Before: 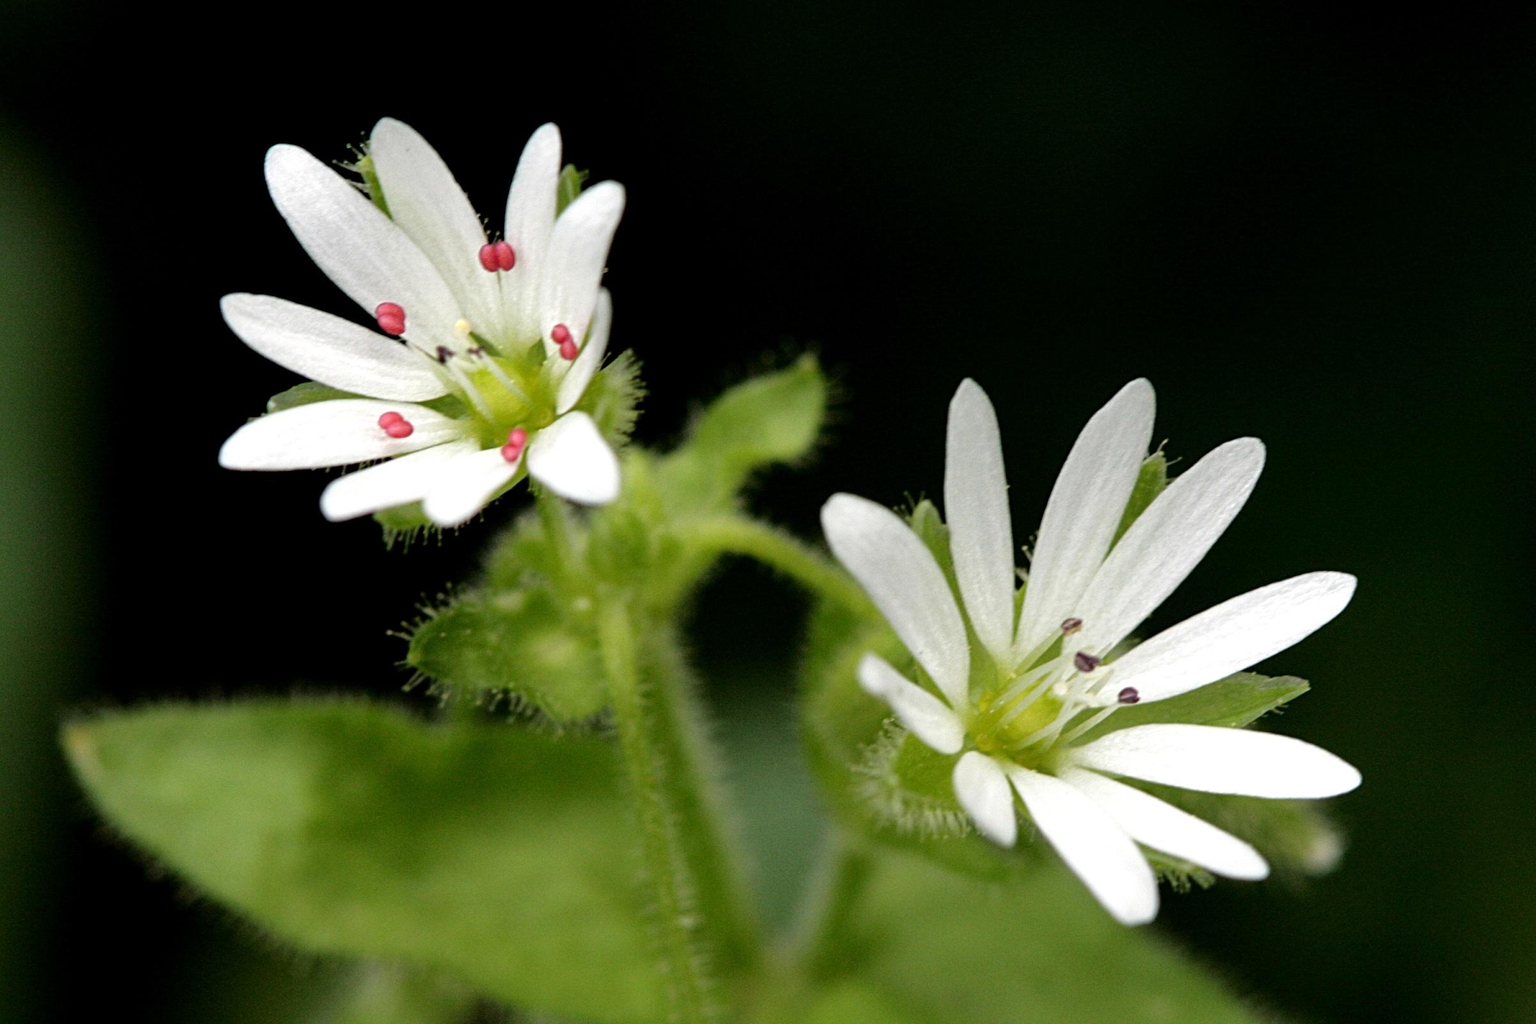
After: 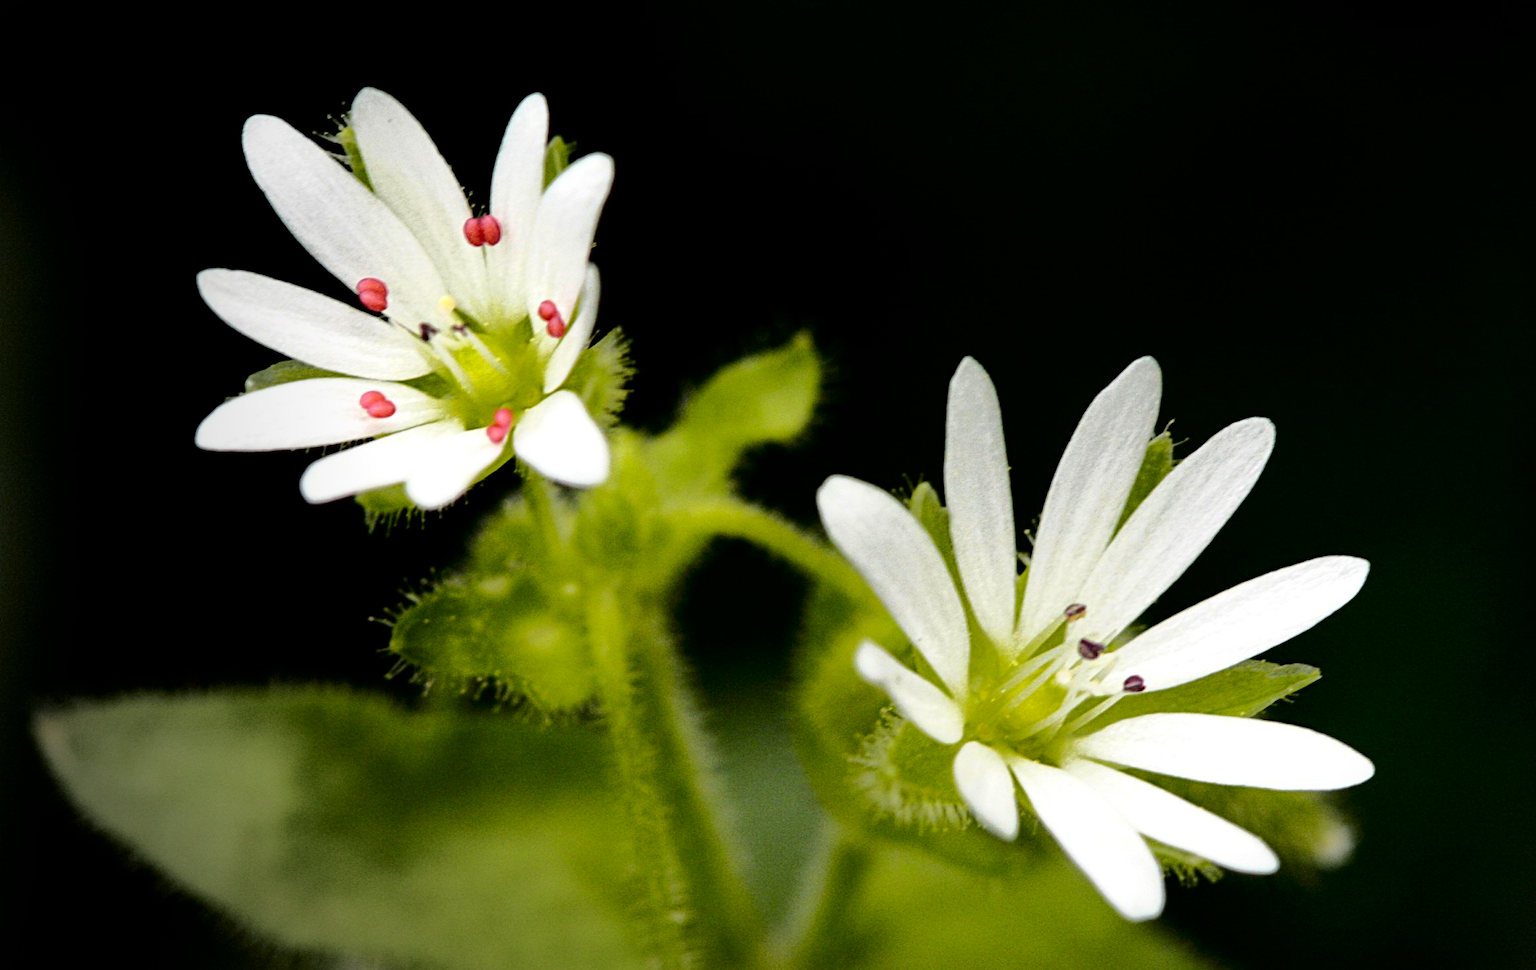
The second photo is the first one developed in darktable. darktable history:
tone curve: curves: ch0 [(0.003, 0) (0.066, 0.023) (0.154, 0.082) (0.281, 0.221) (0.405, 0.389) (0.517, 0.553) (0.716, 0.743) (0.822, 0.882) (1, 1)]; ch1 [(0, 0) (0.164, 0.115) (0.337, 0.332) (0.39, 0.398) (0.464, 0.461) (0.501, 0.5) (0.521, 0.526) (0.571, 0.606) (0.656, 0.677) (0.723, 0.731) (0.811, 0.796) (1, 1)]; ch2 [(0, 0) (0.337, 0.382) (0.464, 0.476) (0.501, 0.502) (0.527, 0.54) (0.556, 0.567) (0.575, 0.606) (0.659, 0.736) (1, 1)], color space Lab, independent channels, preserve colors none
crop: left 1.964%, top 3.251%, right 1.122%, bottom 4.933%
vignetting: fall-off start 73.57%, center (0.22, -0.235)
